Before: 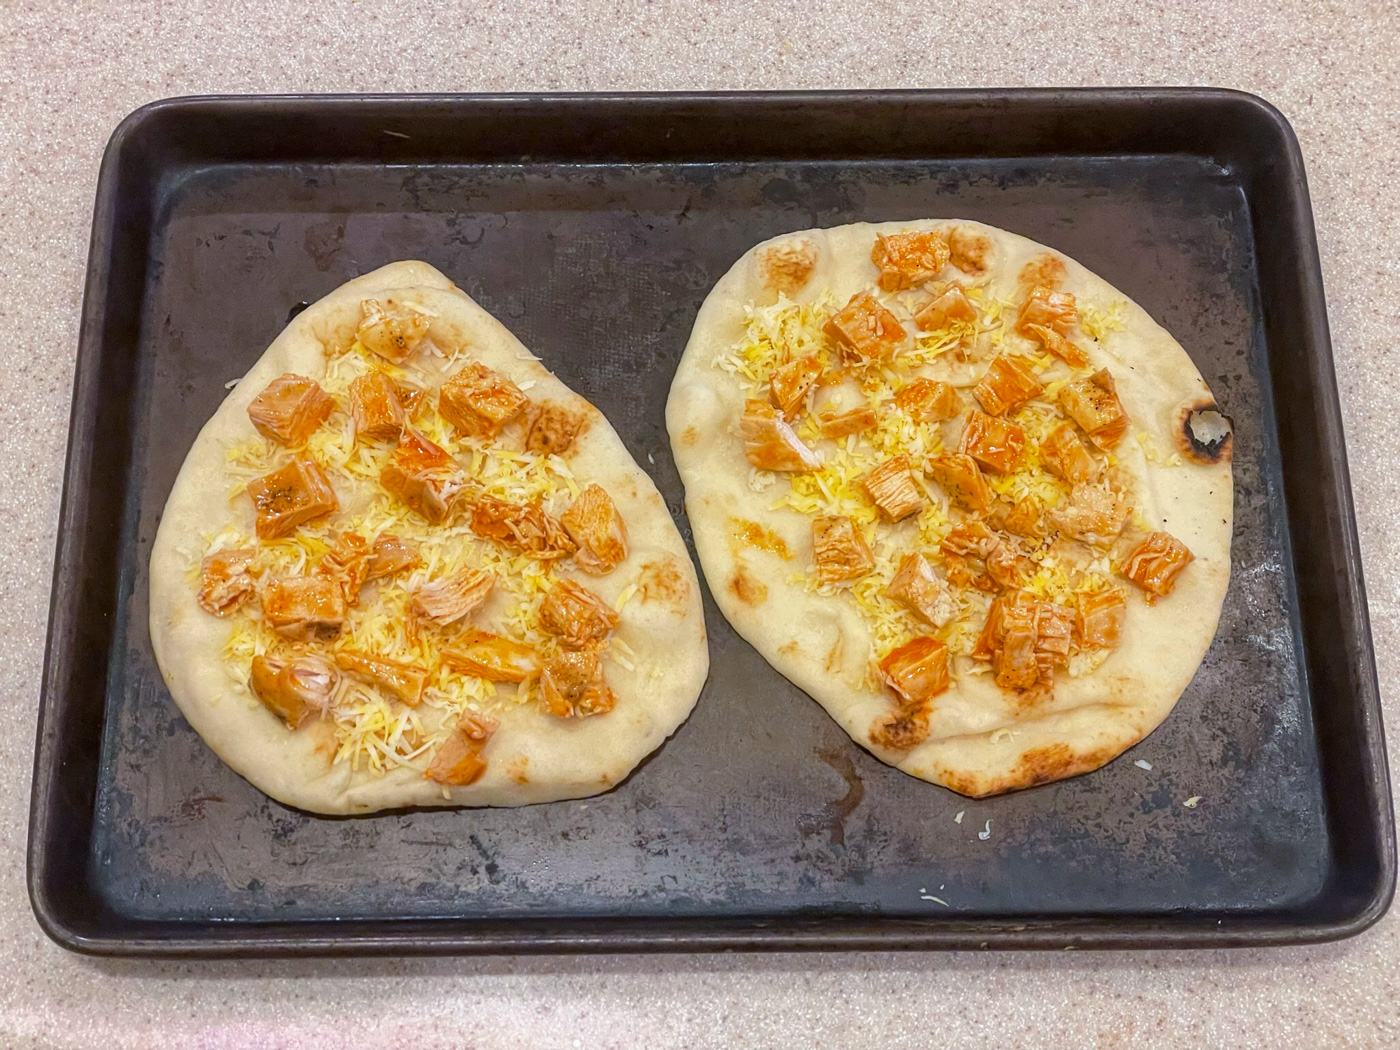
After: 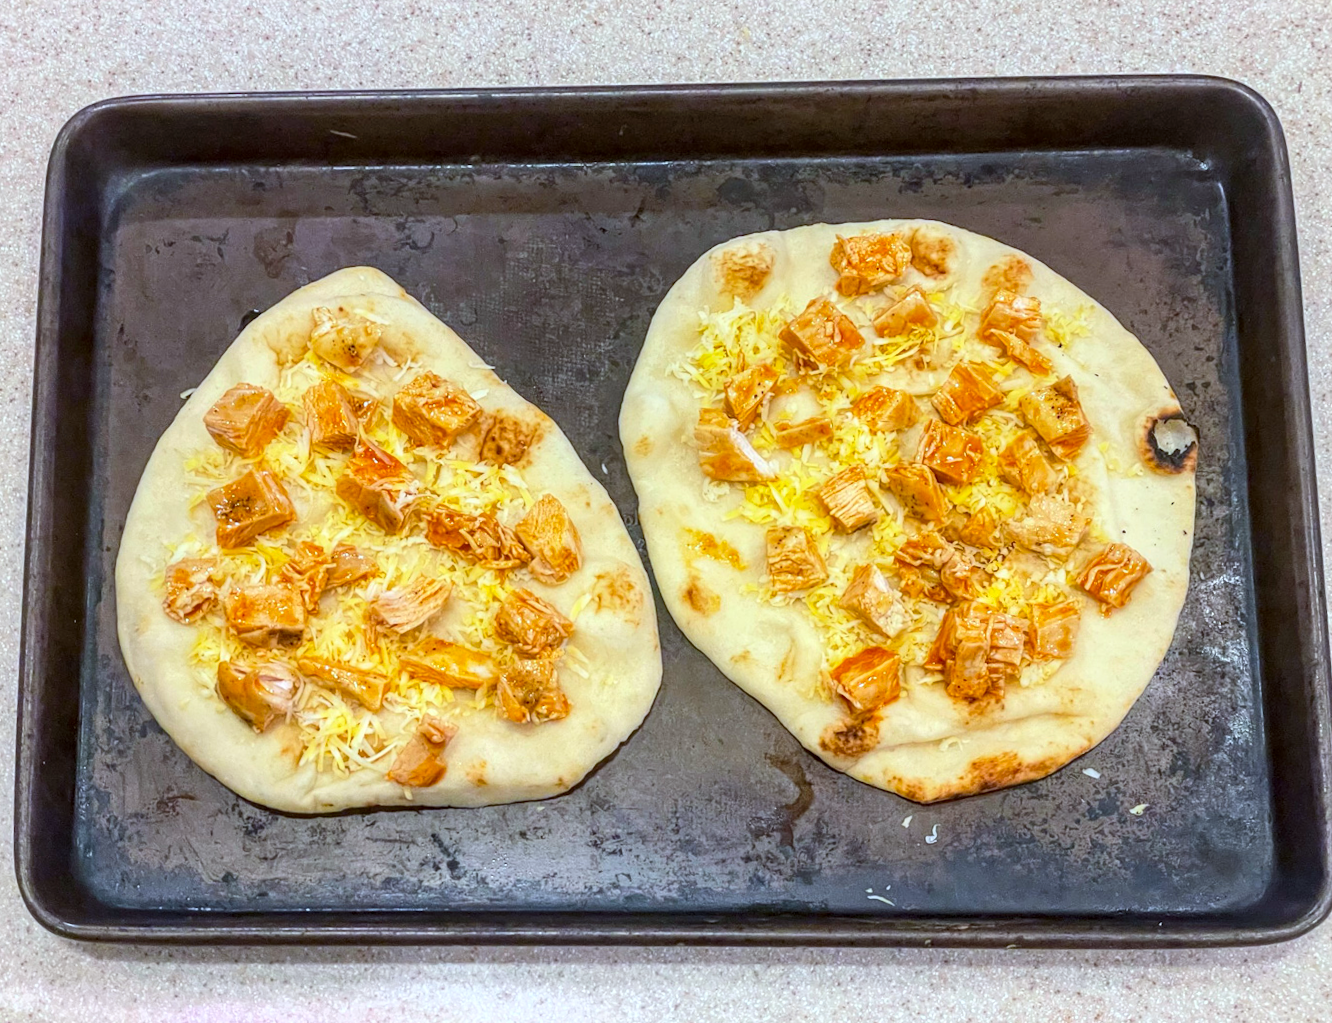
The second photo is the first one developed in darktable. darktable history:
local contrast: detail 130%
rotate and perspective: rotation 0.074°, lens shift (vertical) 0.096, lens shift (horizontal) -0.041, crop left 0.043, crop right 0.952, crop top 0.024, crop bottom 0.979
white balance: red 0.925, blue 1.046
contrast brightness saturation: contrast 0.2, brightness 0.16, saturation 0.22
